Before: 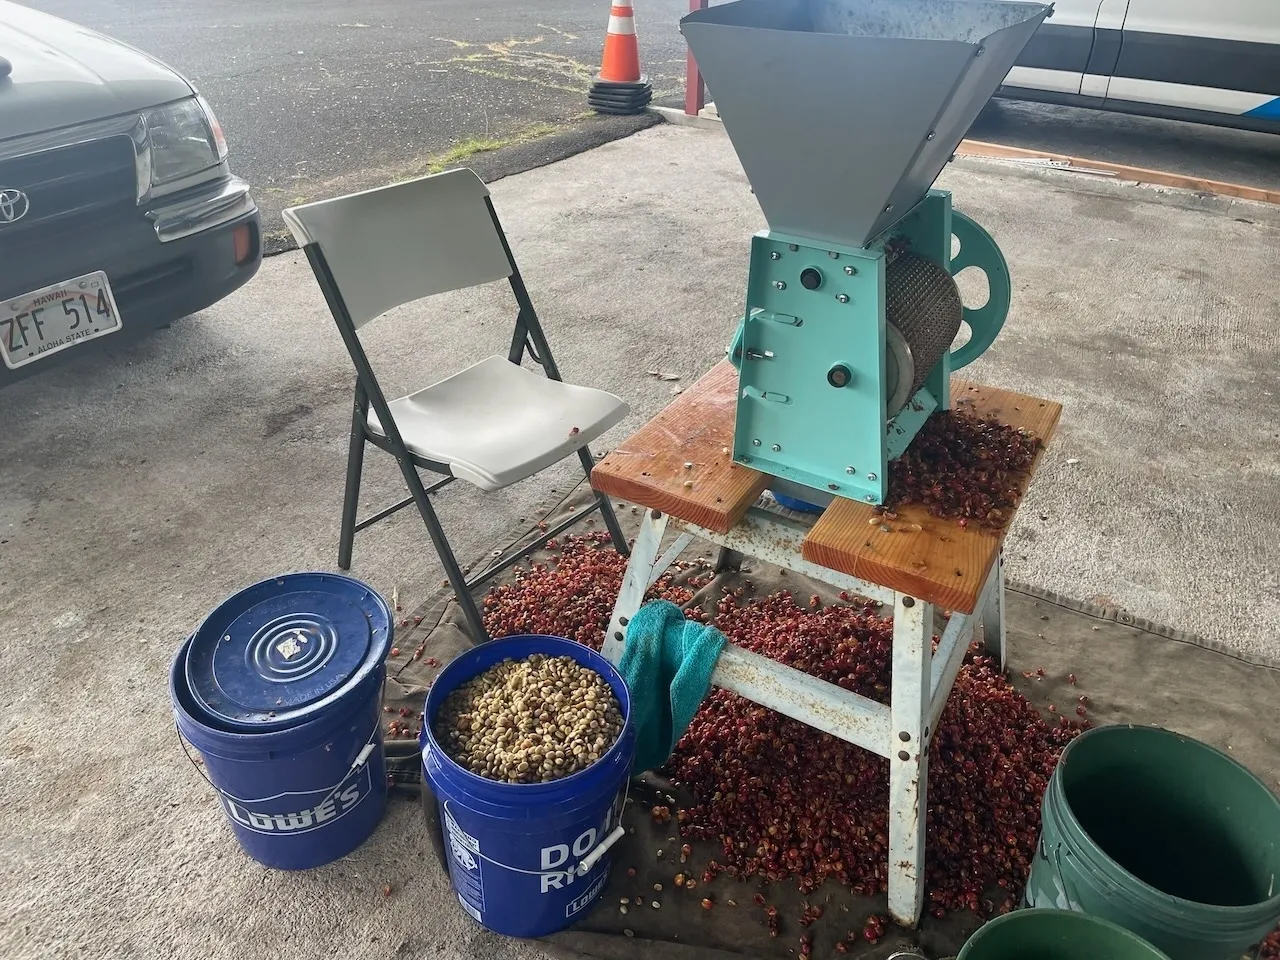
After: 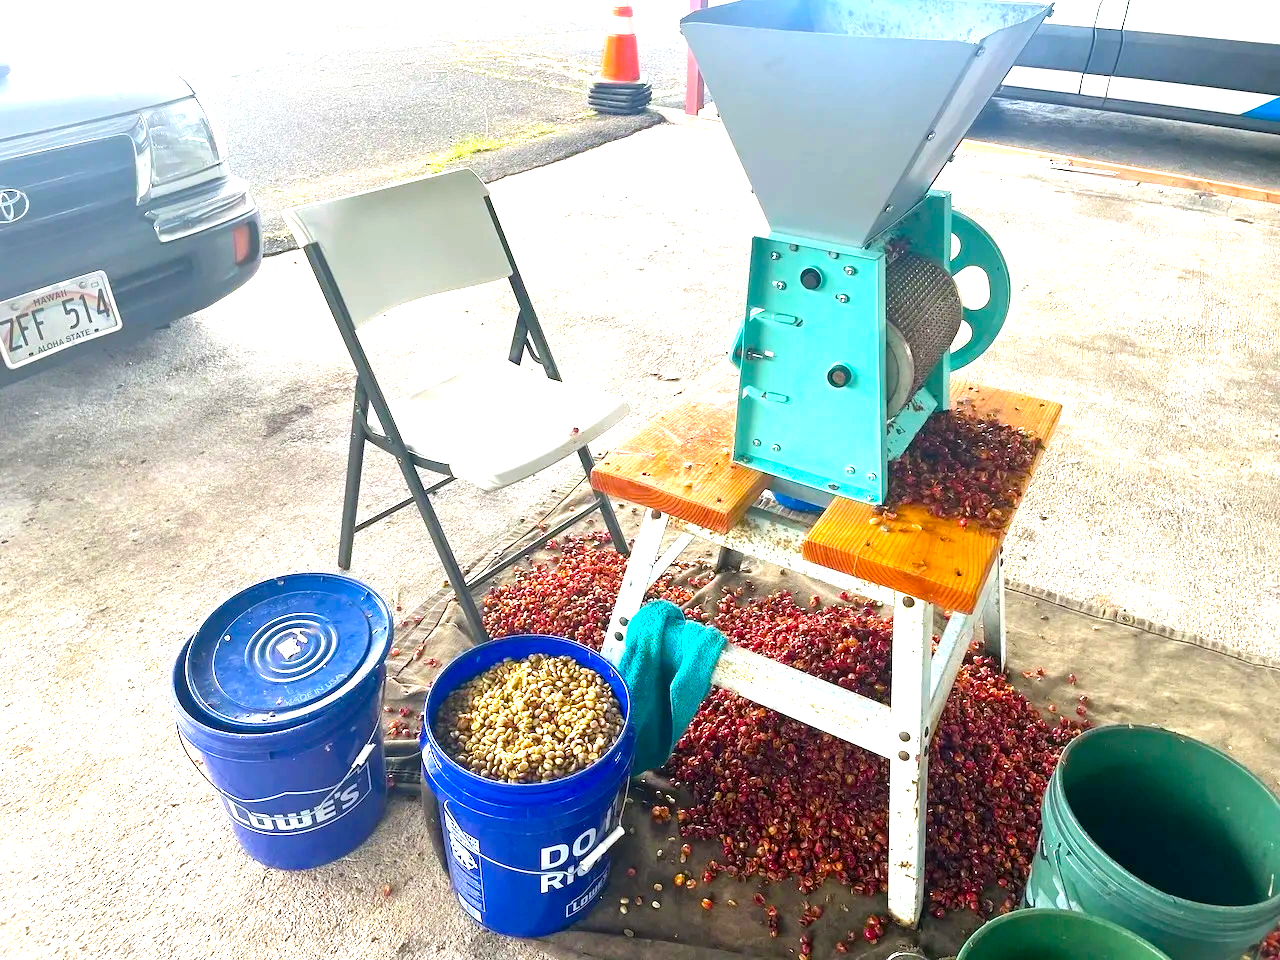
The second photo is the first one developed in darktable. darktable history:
exposure: black level correction 0.001, exposure 1.646 EV, compensate exposure bias true, compensate highlight preservation false
color balance rgb: linear chroma grading › global chroma 15%, perceptual saturation grading › global saturation 30%
